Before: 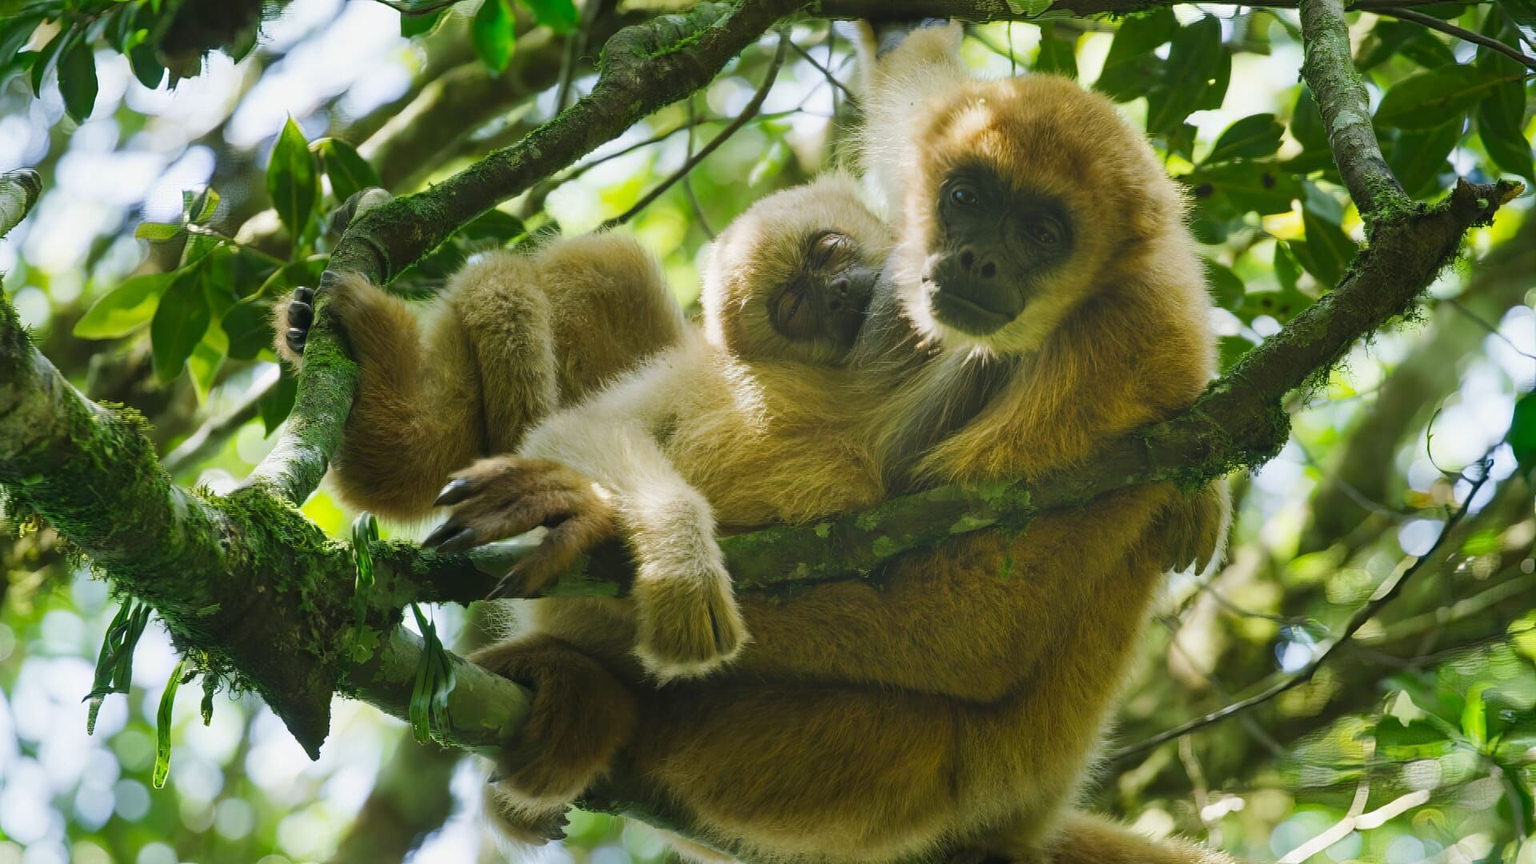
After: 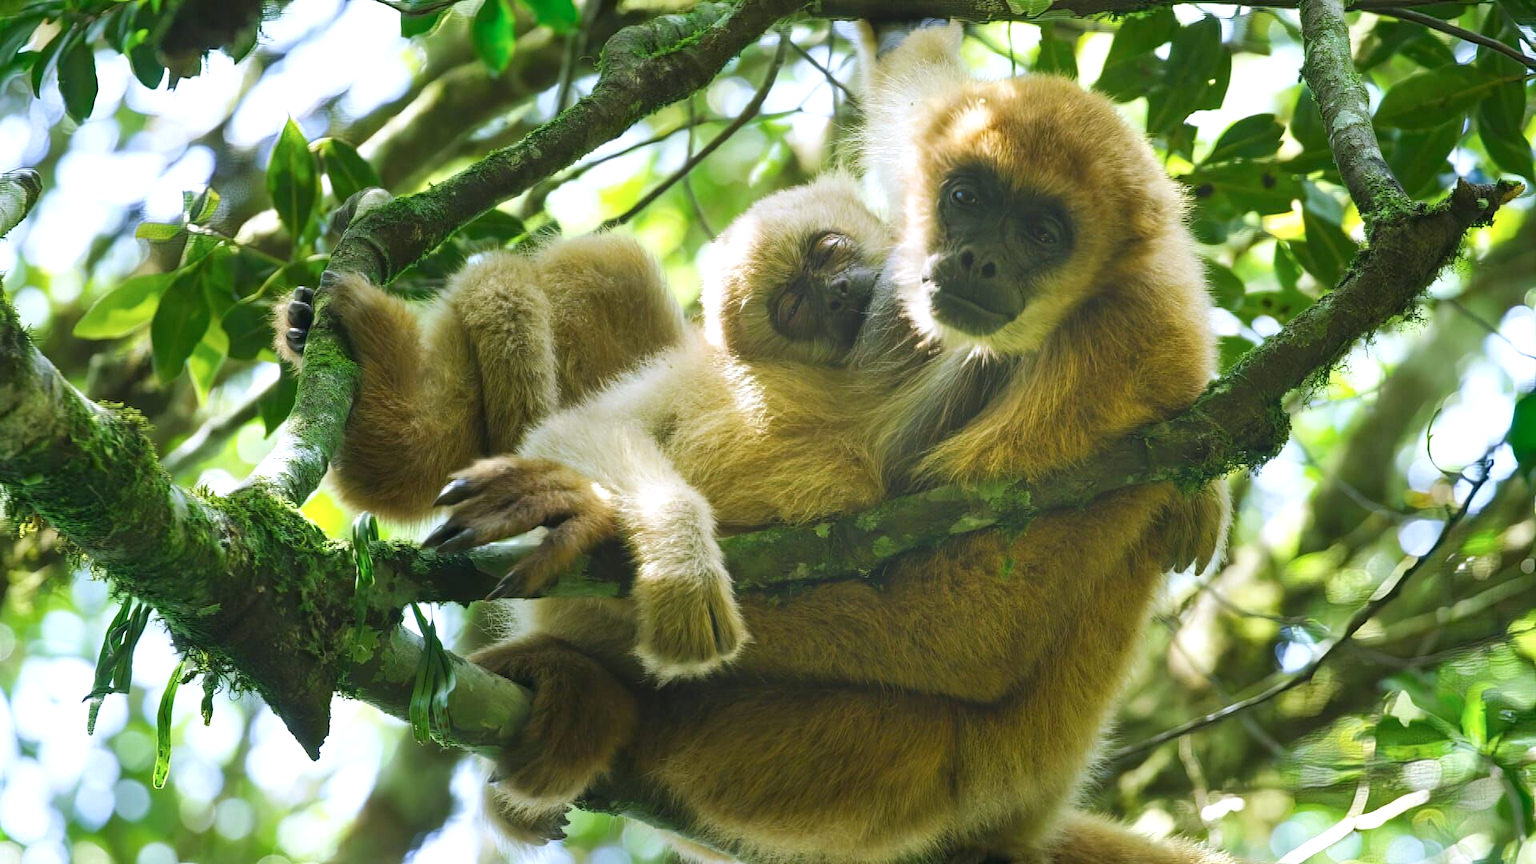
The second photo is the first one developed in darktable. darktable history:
exposure: black level correction 0.001, exposure 0.5 EV, compensate exposure bias true, compensate highlight preservation false
color calibration: illuminant as shot in camera, x 0.358, y 0.373, temperature 4628.91 K
